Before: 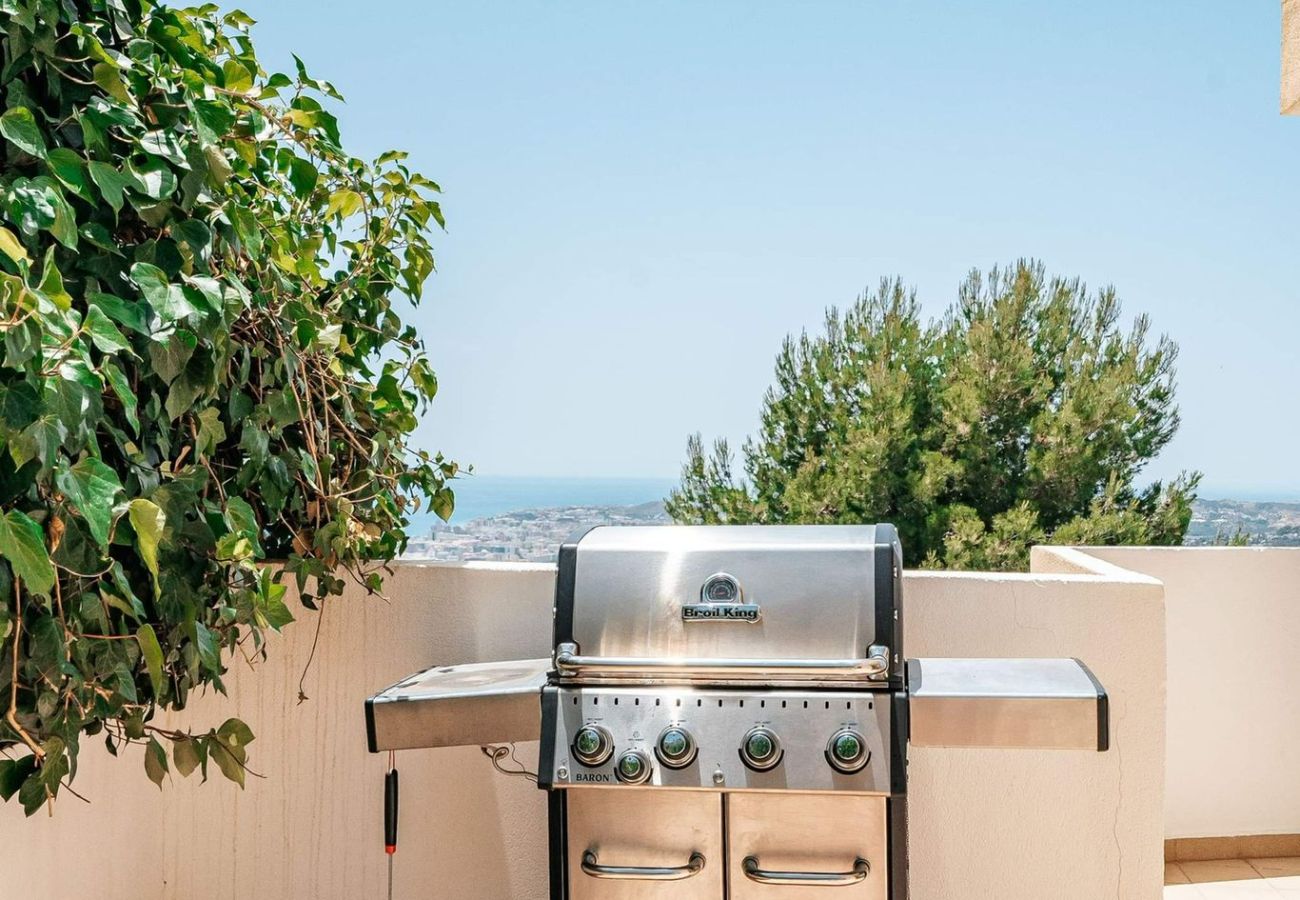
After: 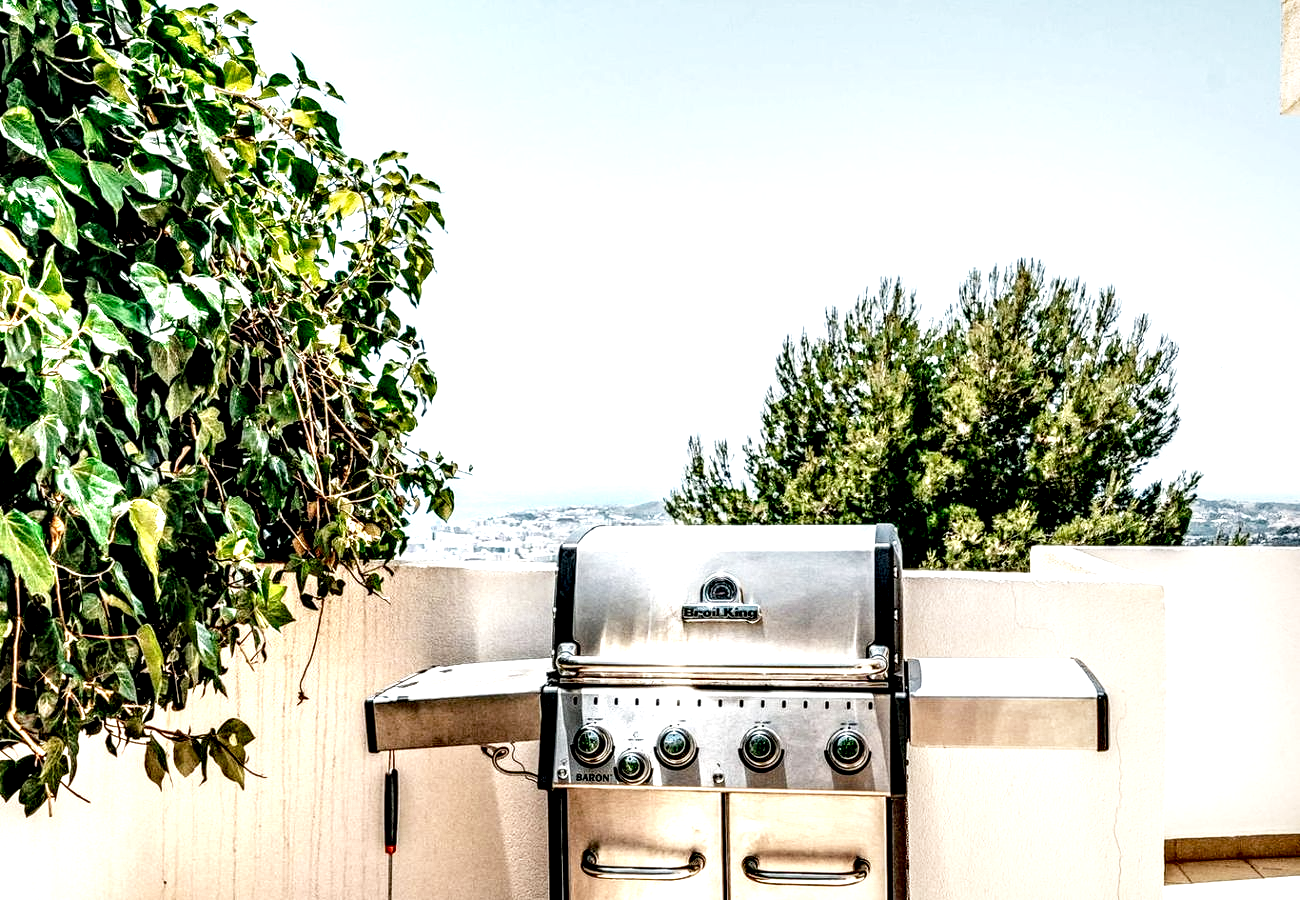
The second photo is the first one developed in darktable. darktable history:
local contrast: highlights 114%, shadows 42%, detail 294%
base curve: curves: ch0 [(0, 0) (0.028, 0.03) (0.121, 0.232) (0.46, 0.748) (0.859, 0.968) (1, 1)], preserve colors none
